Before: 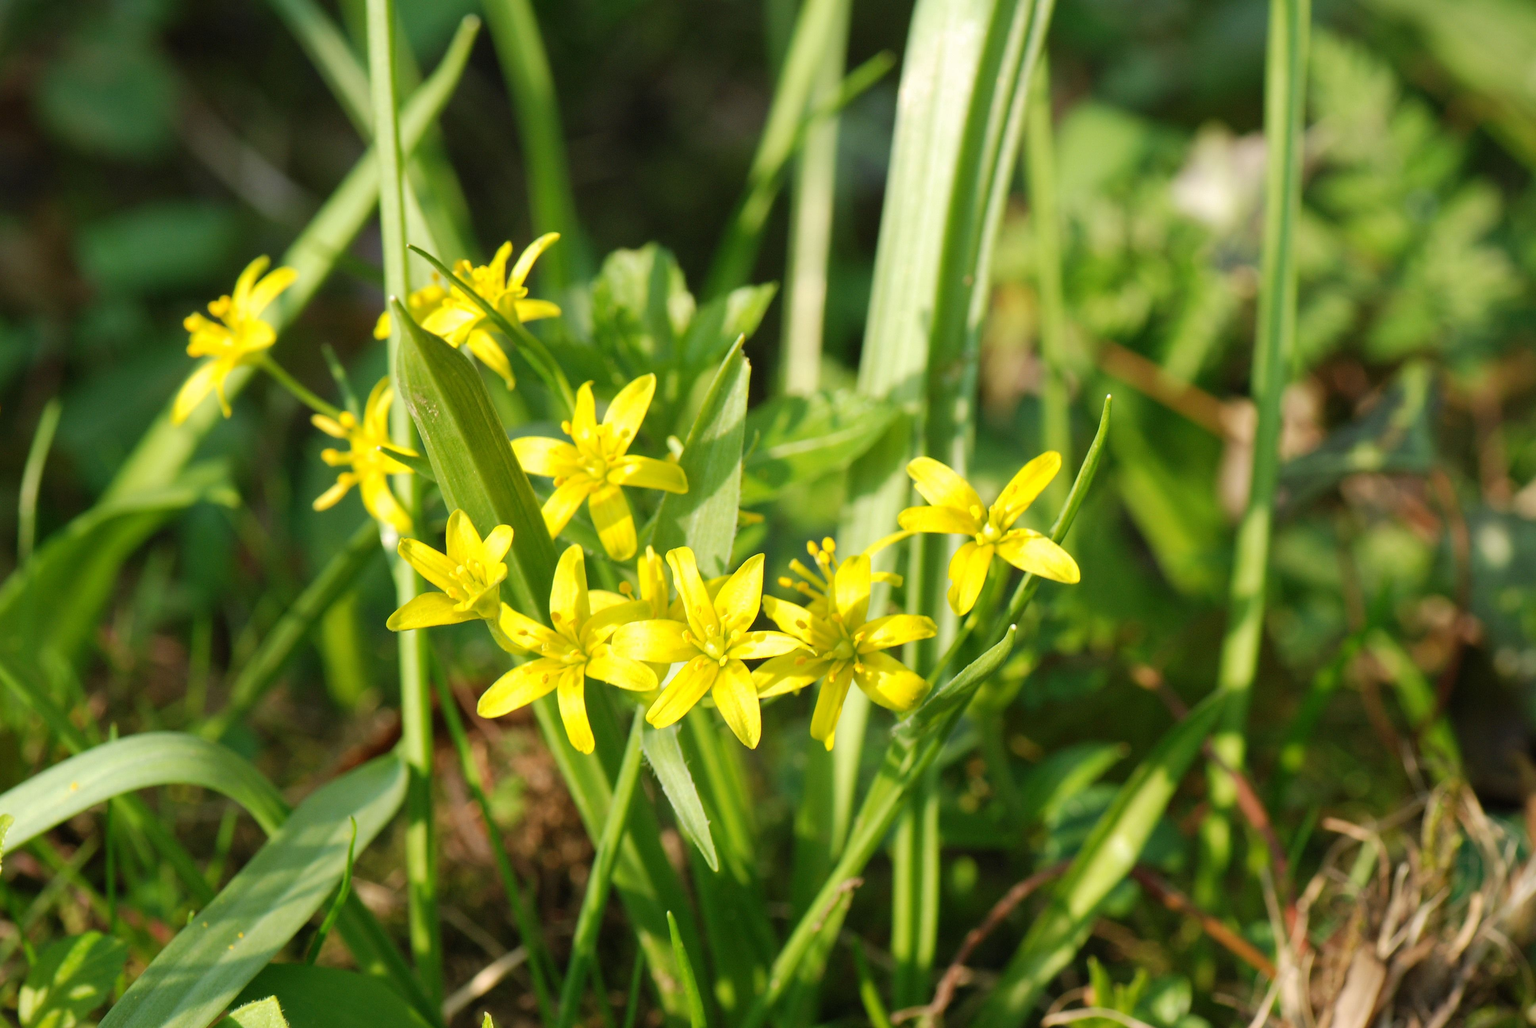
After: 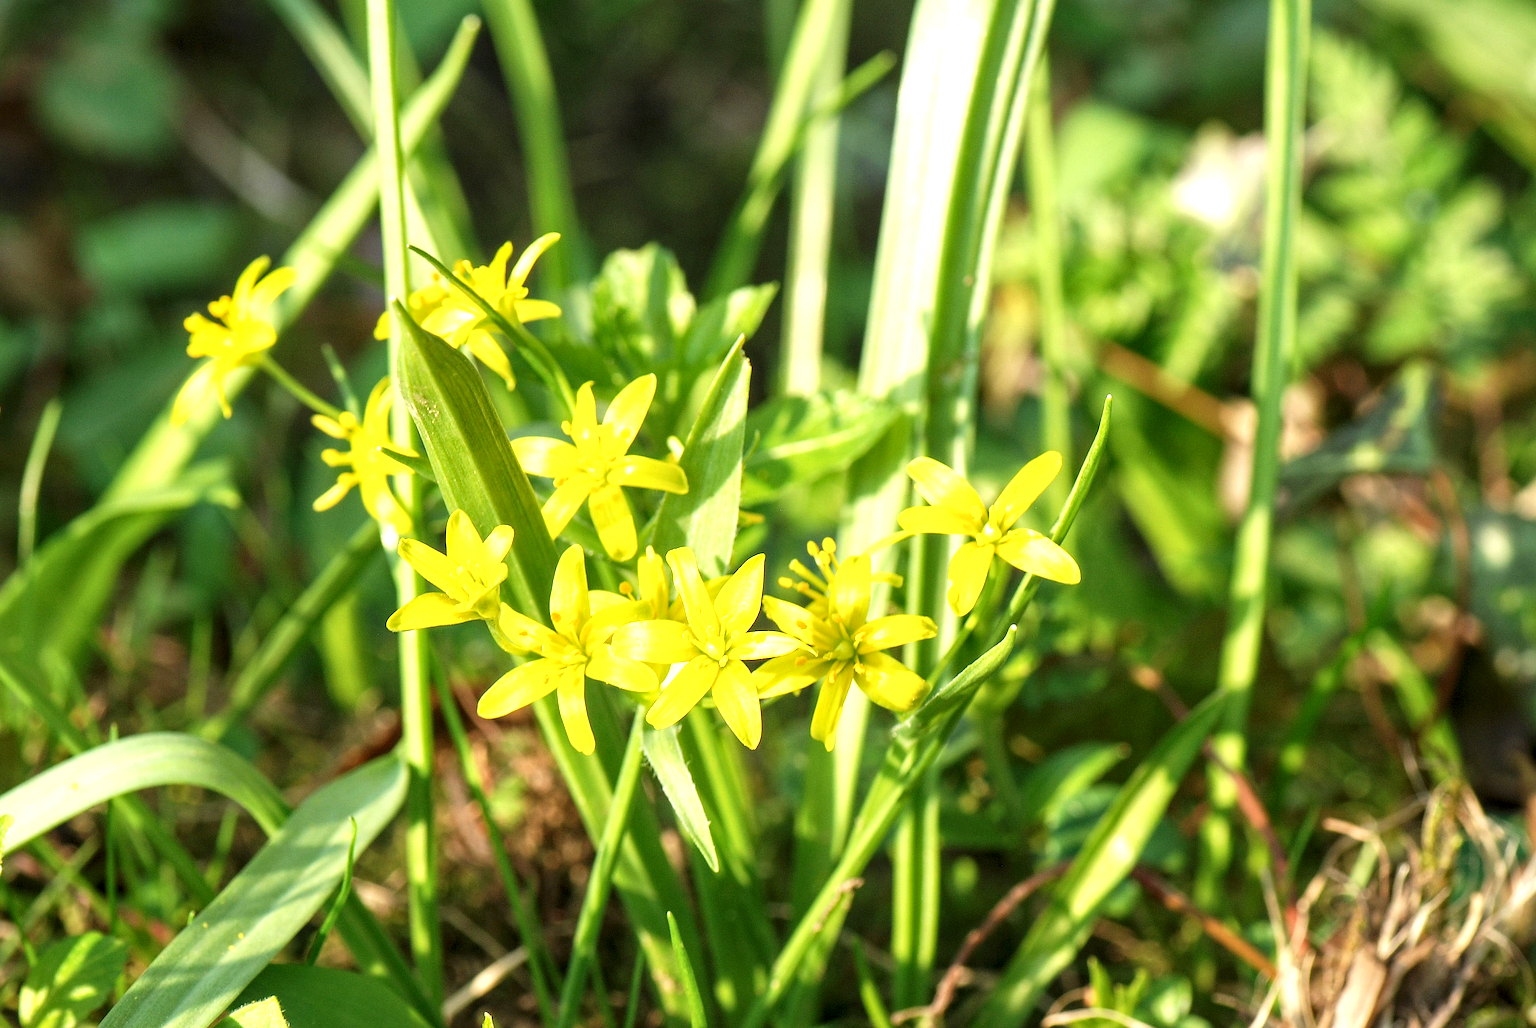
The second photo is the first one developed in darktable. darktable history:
local contrast: highlights 40%, shadows 60%, detail 136%, midtone range 0.514
exposure: black level correction 0, exposure 0.7 EV, compensate exposure bias true, compensate highlight preservation false
sharpen: on, module defaults
